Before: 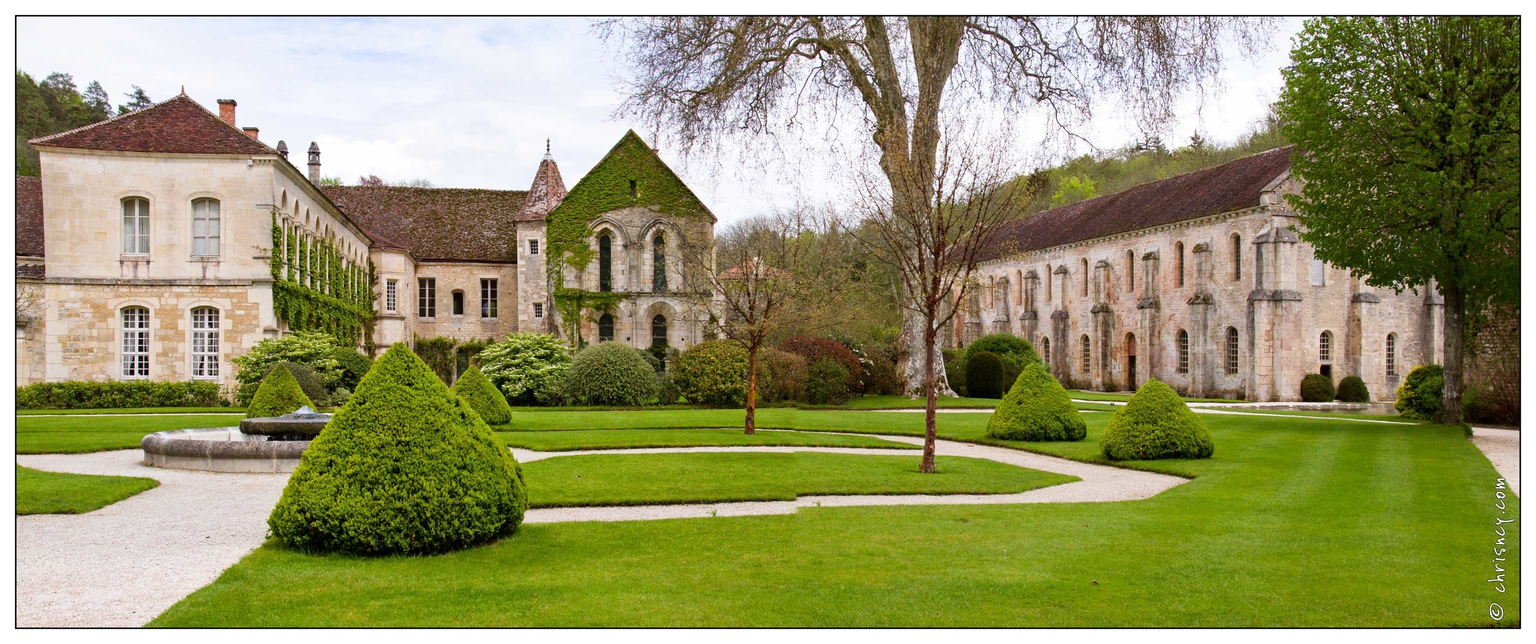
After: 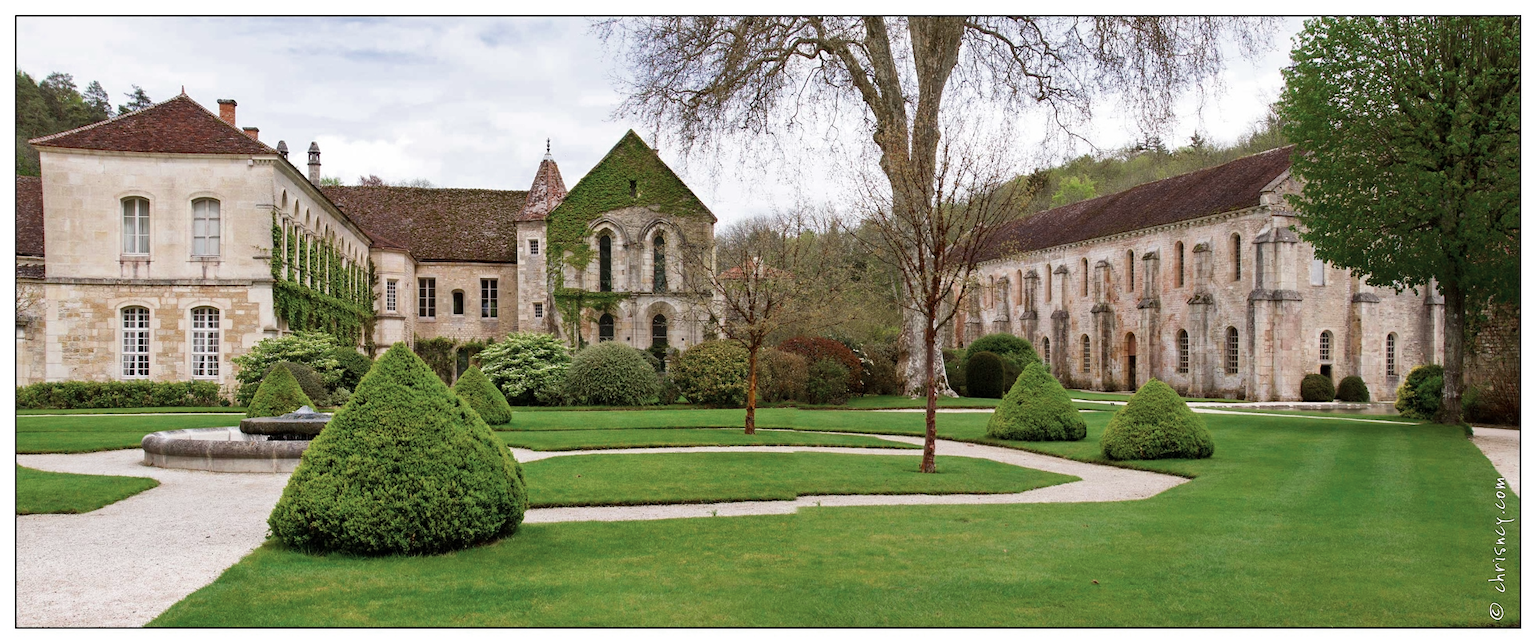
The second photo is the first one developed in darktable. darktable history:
color correction: highlights a* -0.137, highlights b* 0.137
exposure: compensate highlight preservation false
color zones: curves: ch0 [(0, 0.5) (0.125, 0.4) (0.25, 0.5) (0.375, 0.4) (0.5, 0.4) (0.625, 0.35) (0.75, 0.35) (0.875, 0.5)]; ch1 [(0, 0.35) (0.125, 0.45) (0.25, 0.35) (0.375, 0.35) (0.5, 0.35) (0.625, 0.35) (0.75, 0.45) (0.875, 0.35)]; ch2 [(0, 0.6) (0.125, 0.5) (0.25, 0.5) (0.375, 0.6) (0.5, 0.6) (0.625, 0.5) (0.75, 0.5) (0.875, 0.5)]
